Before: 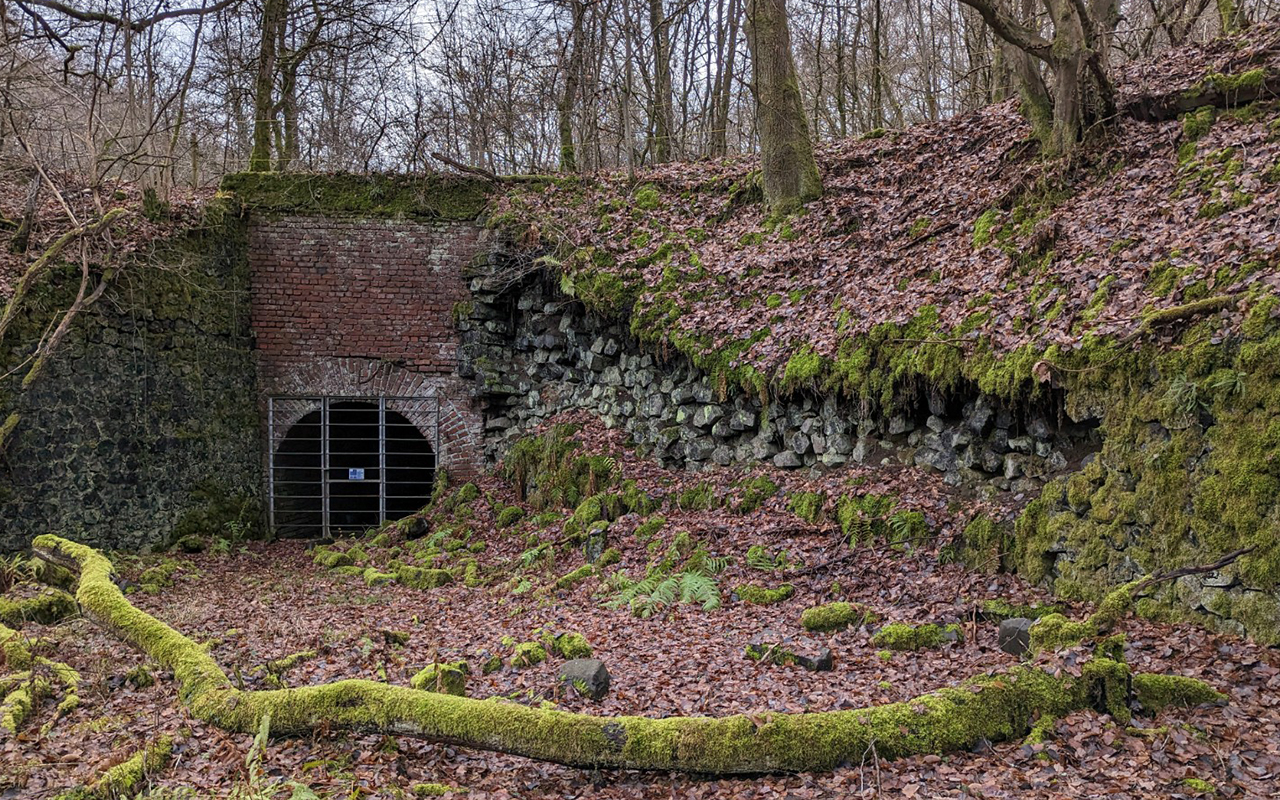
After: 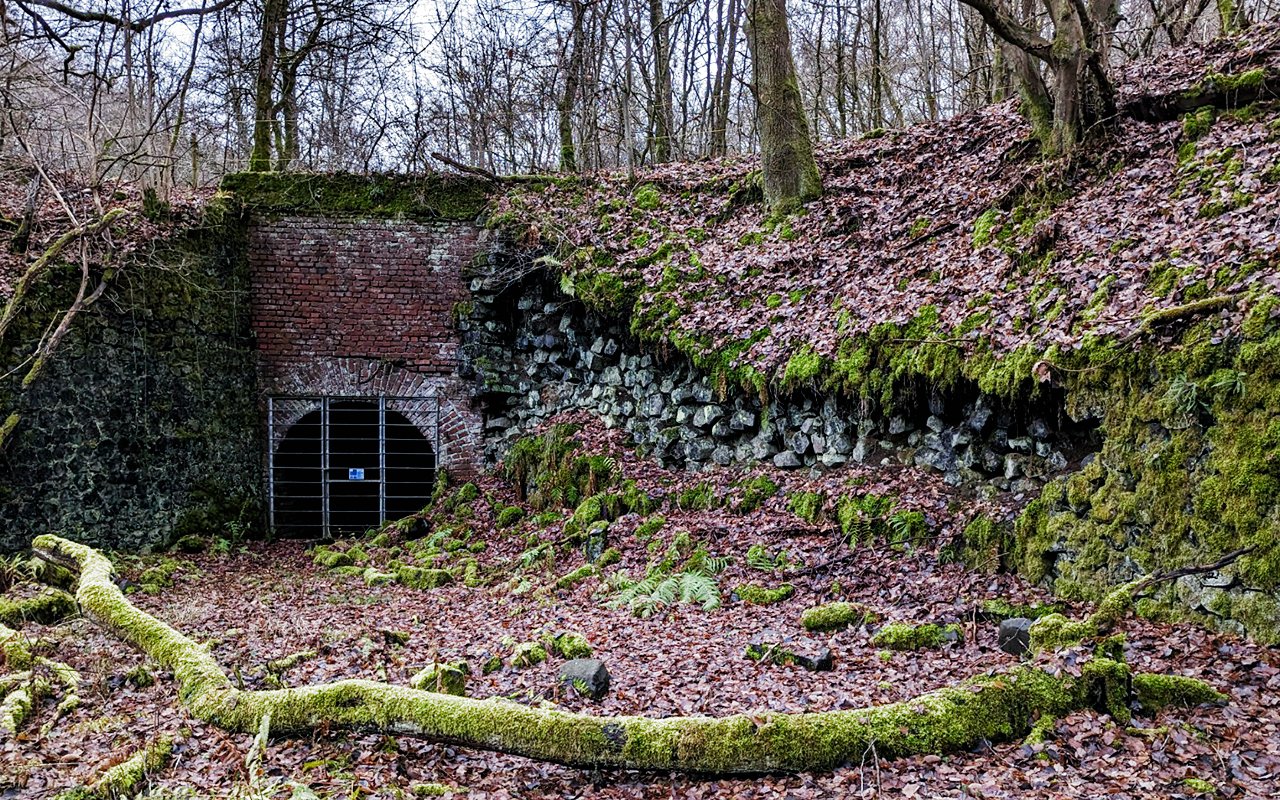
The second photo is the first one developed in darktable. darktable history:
filmic rgb: black relative exposure -6.43 EV, white relative exposure 2.43 EV, threshold 3 EV, hardness 5.27, latitude 0.1%, contrast 1.425, highlights saturation mix 2%, preserve chrominance no, color science v5 (2021), contrast in shadows safe, contrast in highlights safe, enable highlight reconstruction true
exposure: black level correction 0.003, exposure 0.383 EV, compensate highlight preservation false
color calibration: illuminant custom, x 0.368, y 0.373, temperature 4330.32 K
